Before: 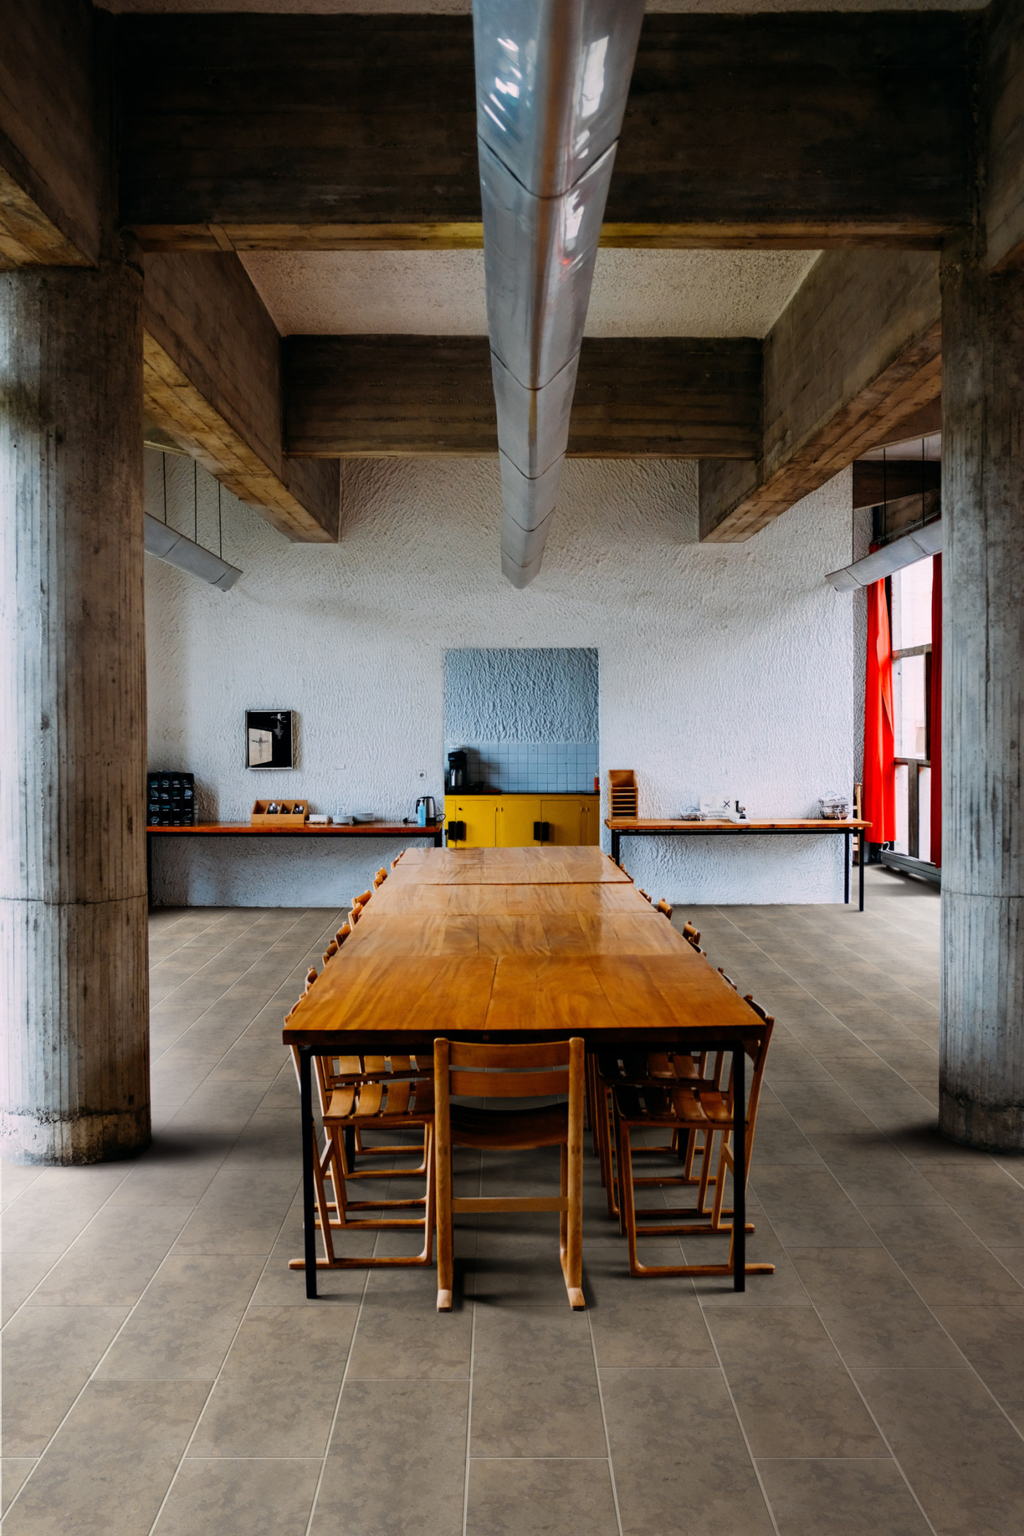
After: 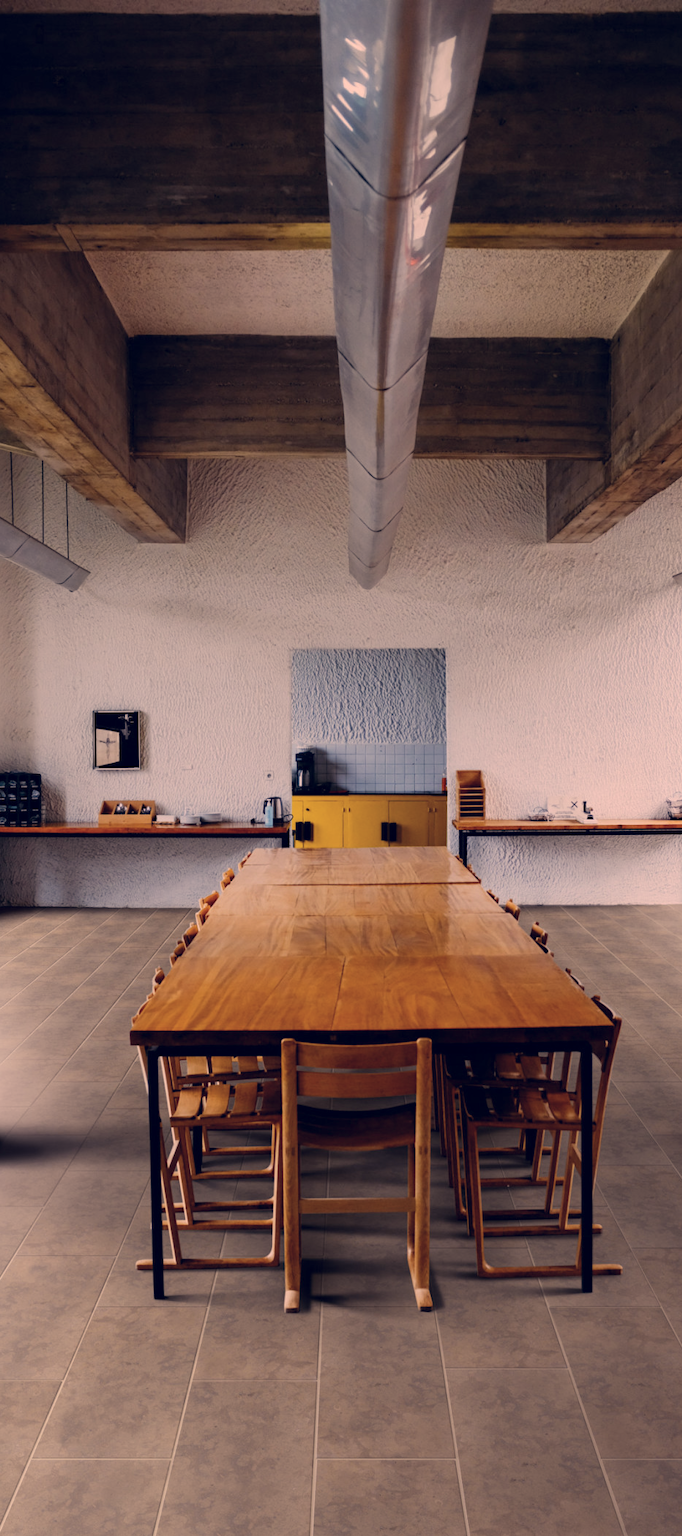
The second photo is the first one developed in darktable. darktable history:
color balance rgb: contrast -10%
crop and rotate: left 15.055%, right 18.278%
color correction: highlights a* 19.59, highlights b* 27.49, shadows a* 3.46, shadows b* -17.28, saturation 0.73
